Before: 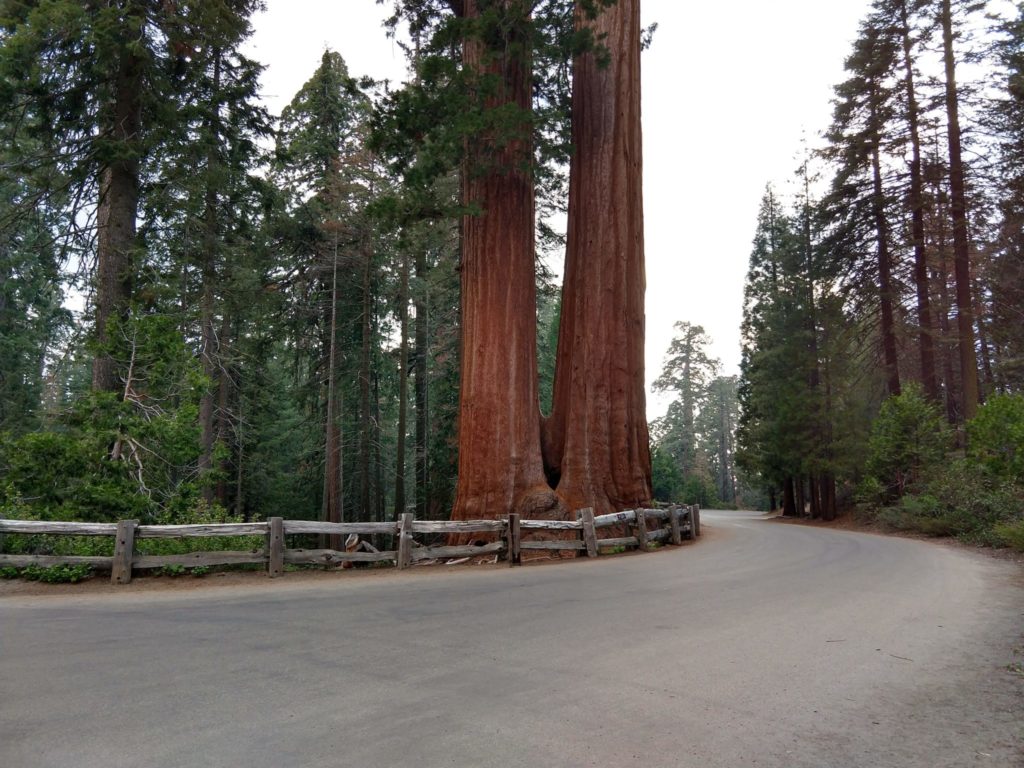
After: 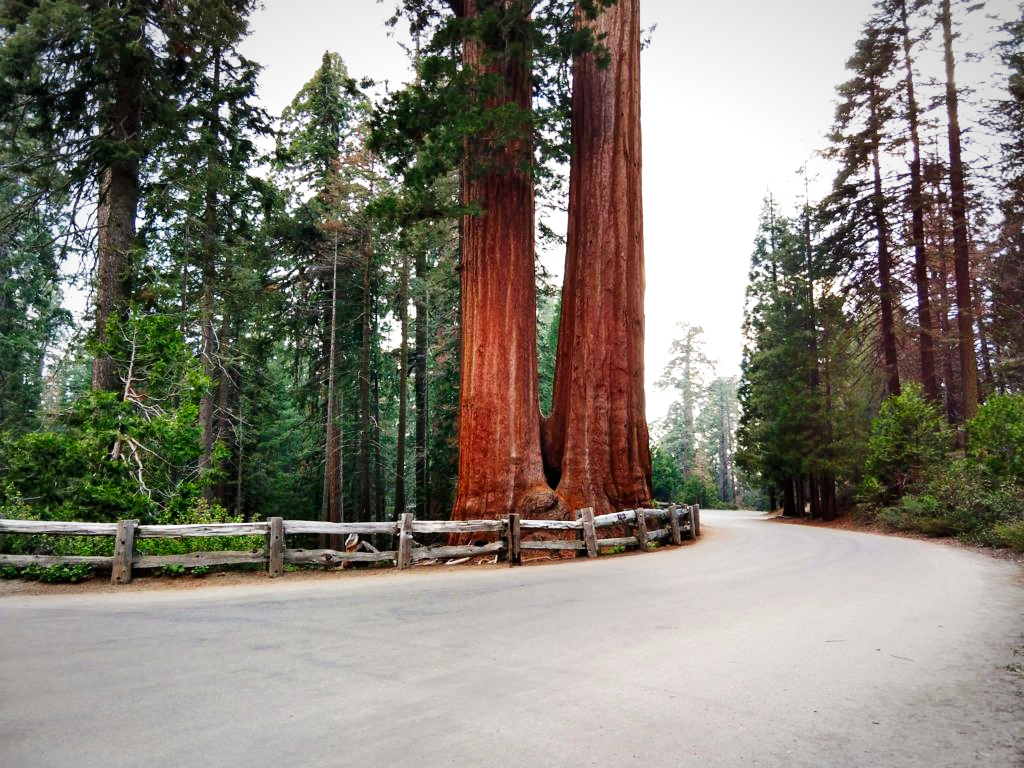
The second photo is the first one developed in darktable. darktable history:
base curve: curves: ch0 [(0, 0) (0.007, 0.004) (0.027, 0.03) (0.046, 0.07) (0.207, 0.54) (0.442, 0.872) (0.673, 0.972) (1, 1)], preserve colors none
vignetting: fall-off radius 70%, automatic ratio true
